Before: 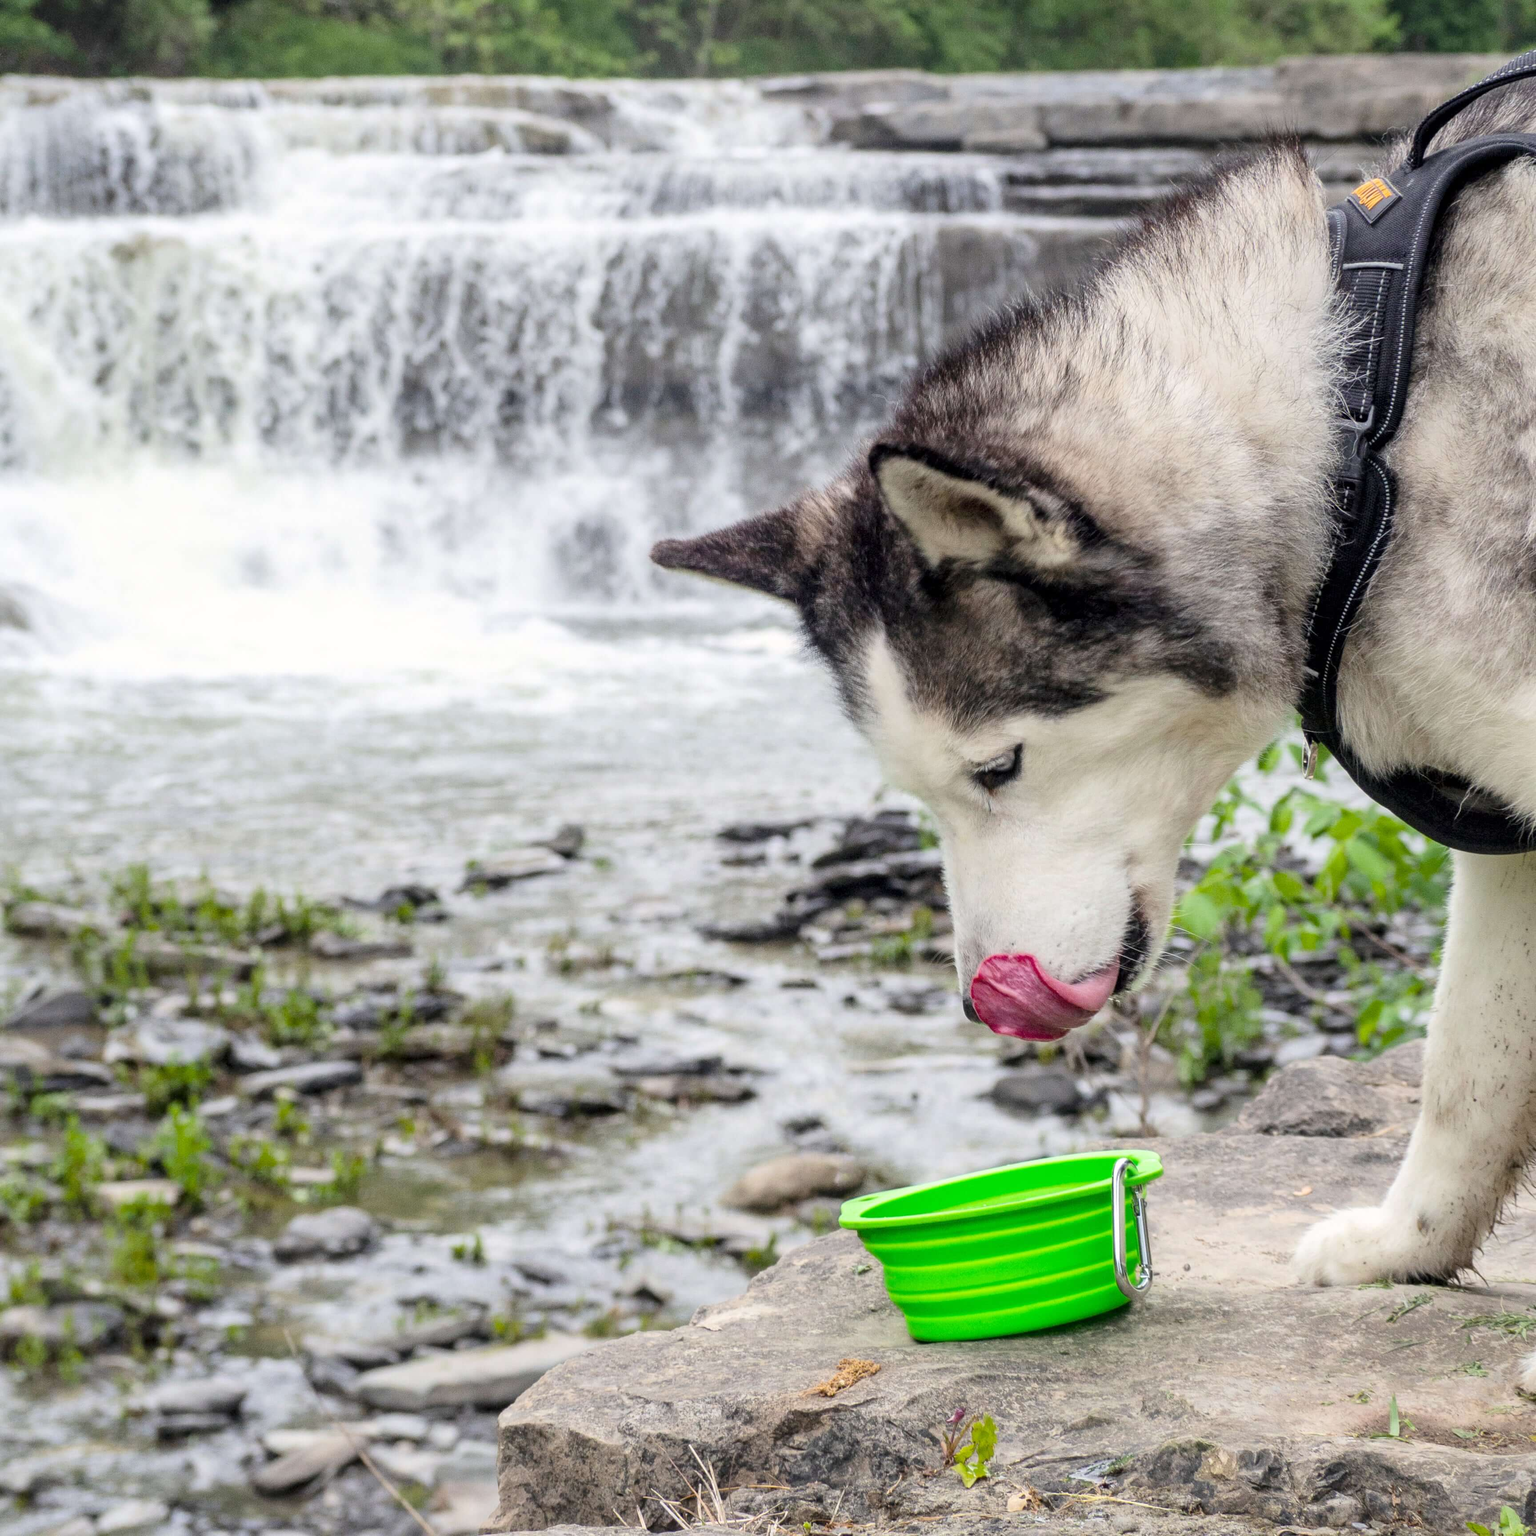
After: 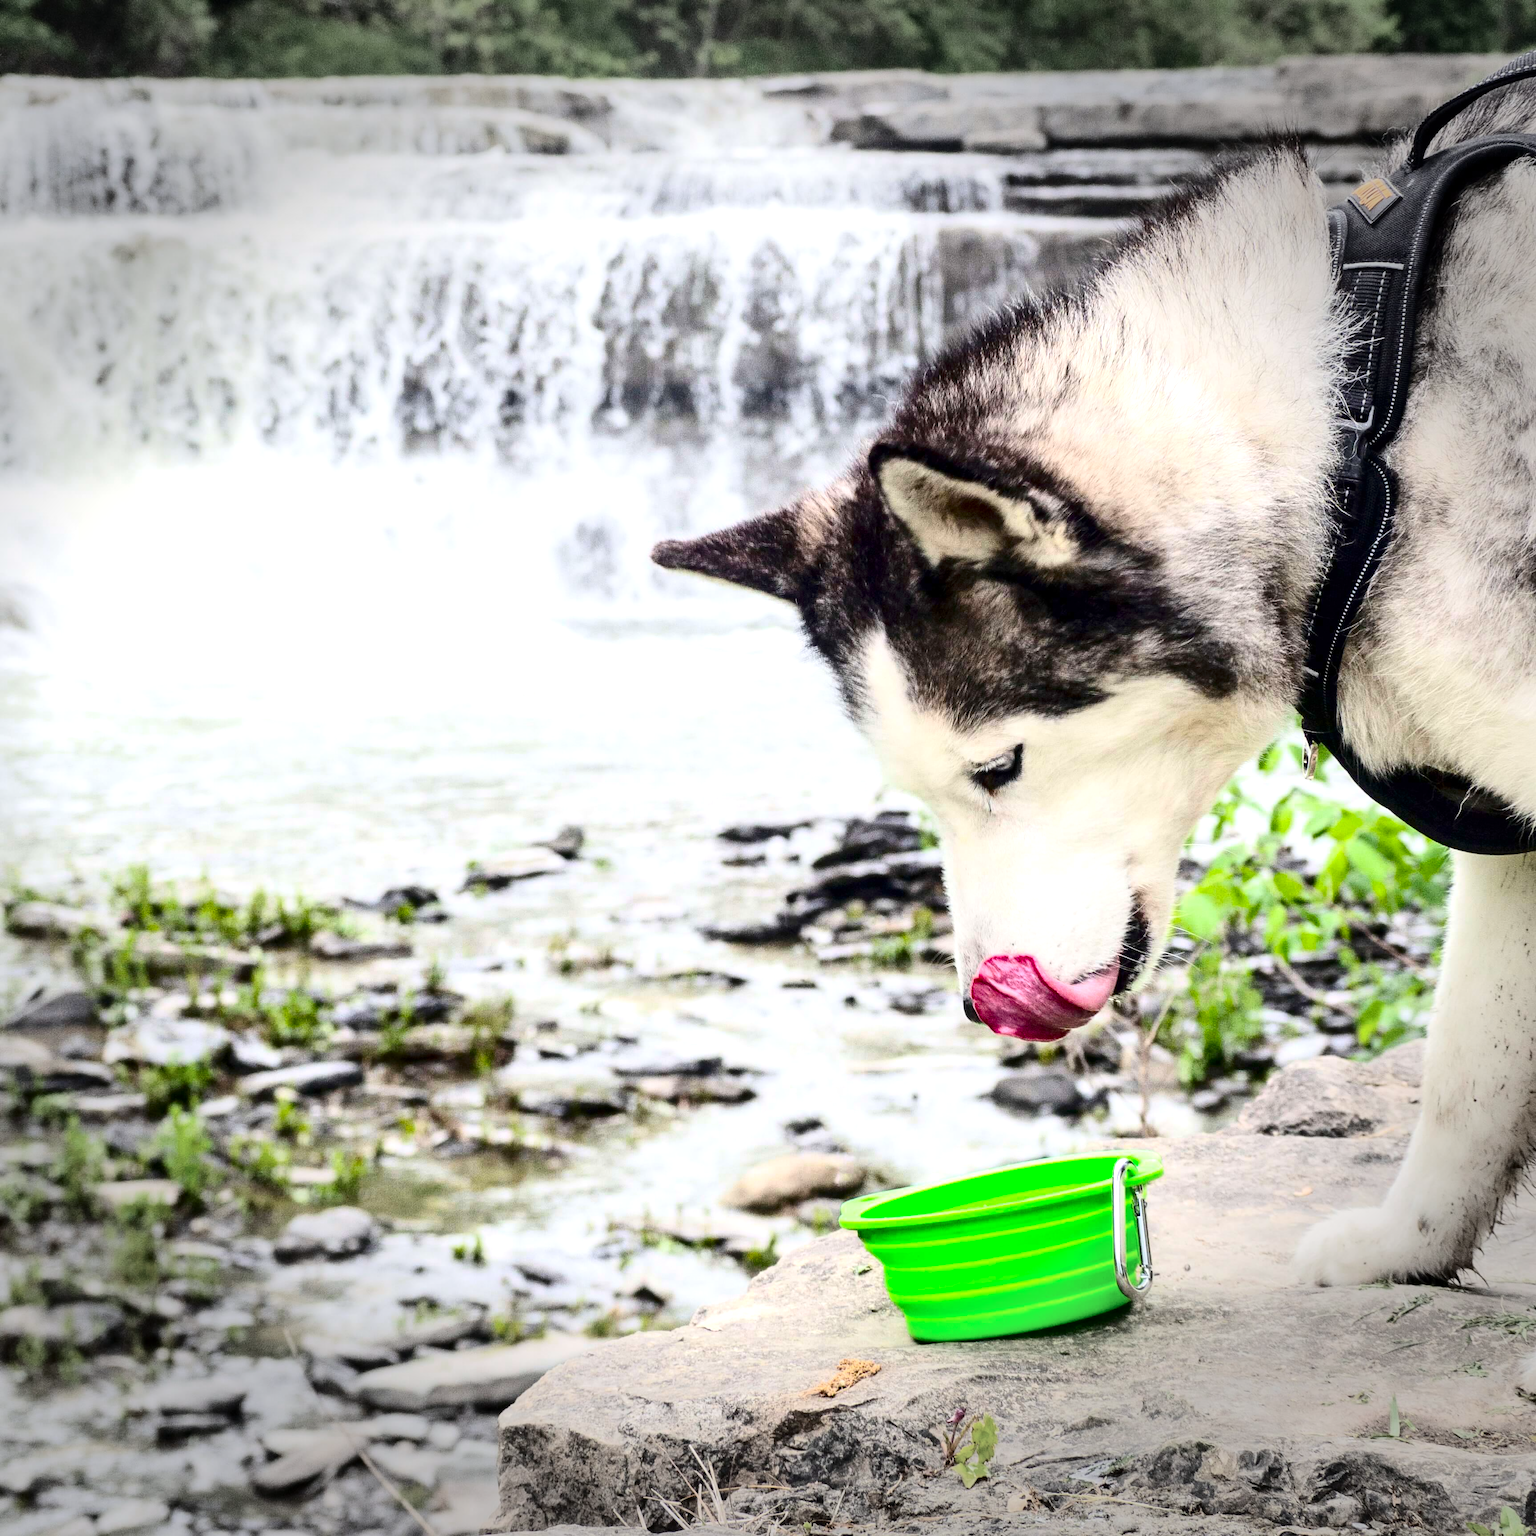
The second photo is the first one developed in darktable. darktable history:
vignetting: fall-off start 90.38%, fall-off radius 38.5%, width/height ratio 1.218, shape 1.3
exposure: black level correction 0, exposure 0.596 EV, compensate exposure bias true, compensate highlight preservation false
contrast brightness saturation: contrast 0.313, brightness -0.067, saturation 0.167
